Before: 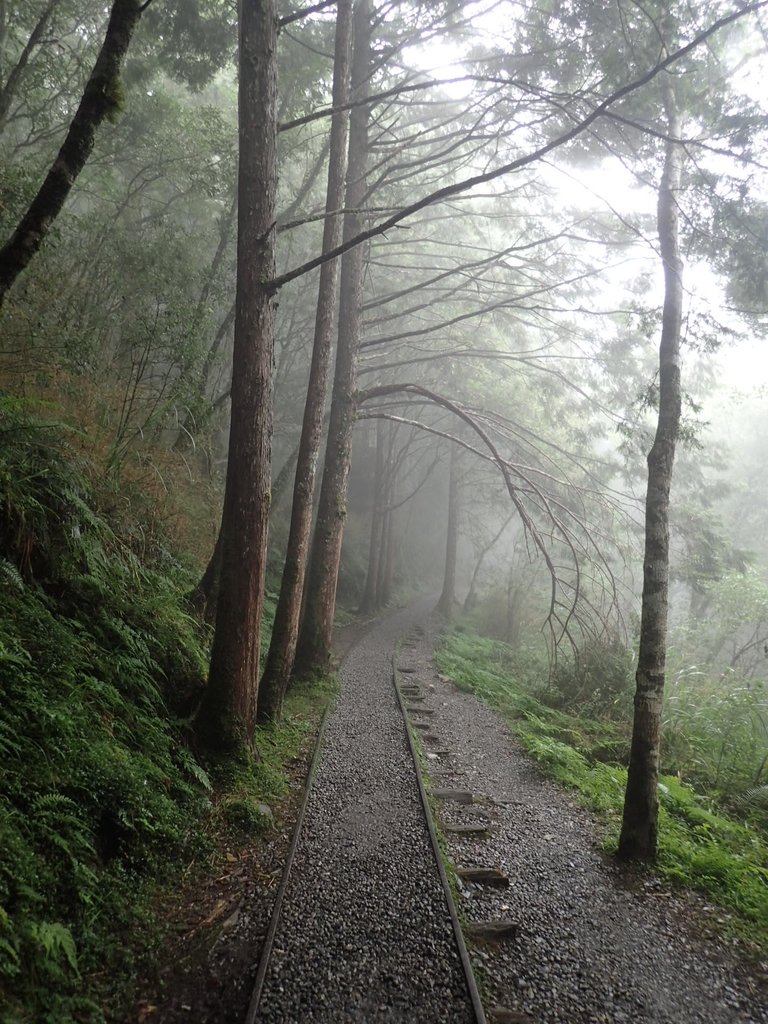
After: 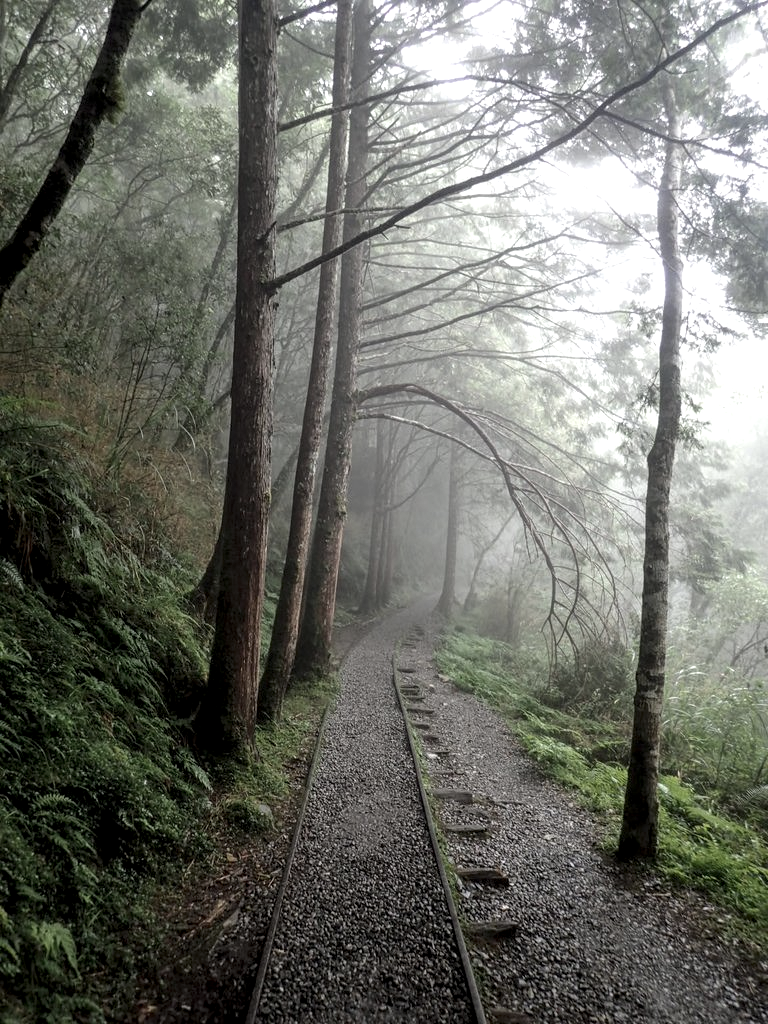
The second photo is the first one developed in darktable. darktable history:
color correction: saturation 0.8
local contrast: detail 150%
